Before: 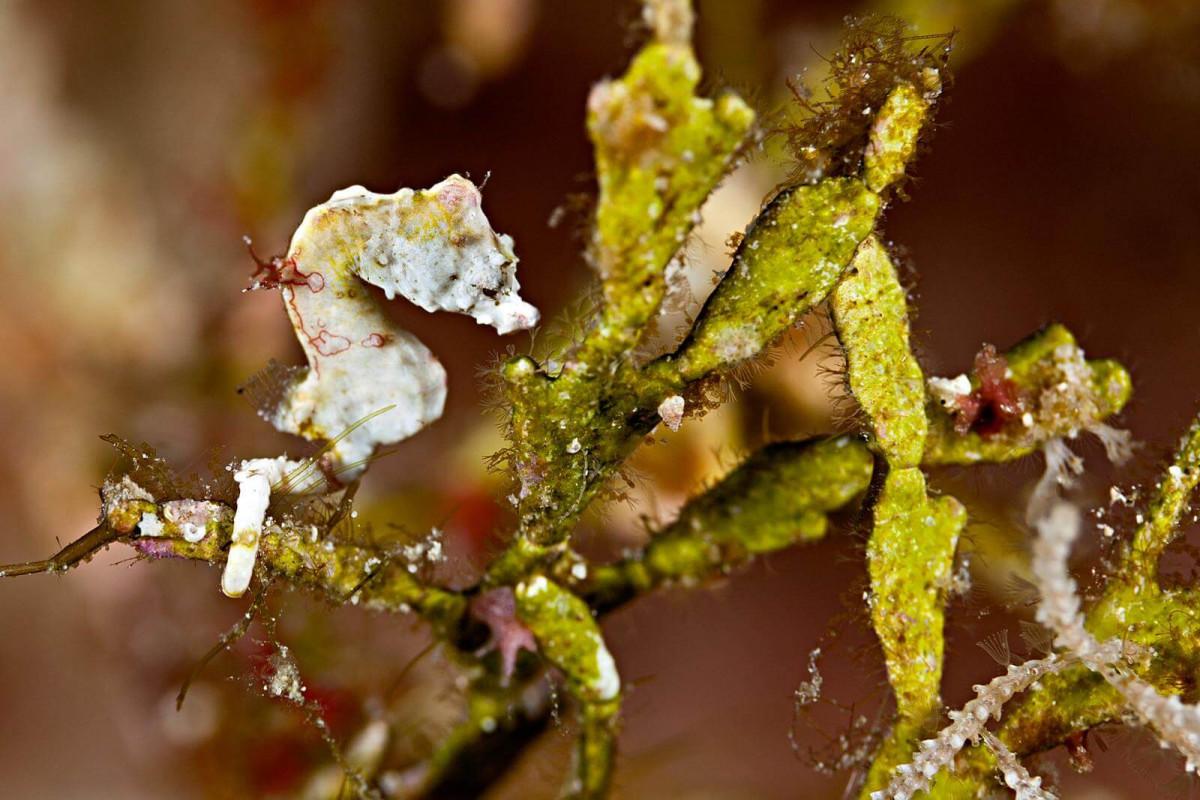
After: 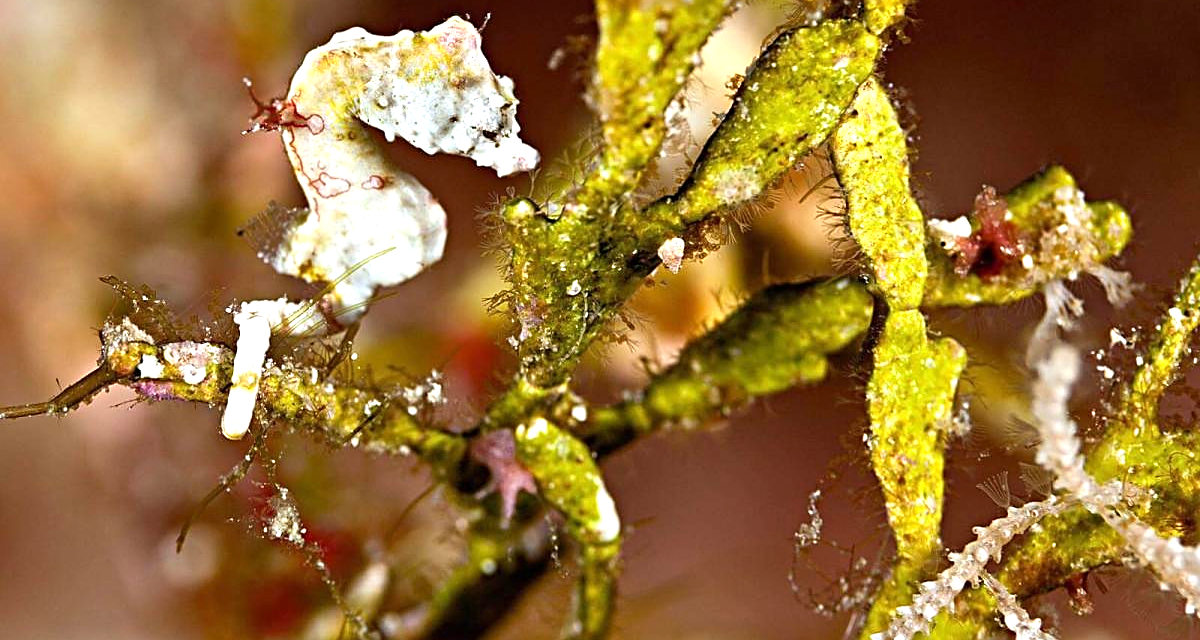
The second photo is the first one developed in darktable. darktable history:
sharpen: on, module defaults
crop and rotate: top 19.998%
exposure: exposure 0.661 EV, compensate highlight preservation false
